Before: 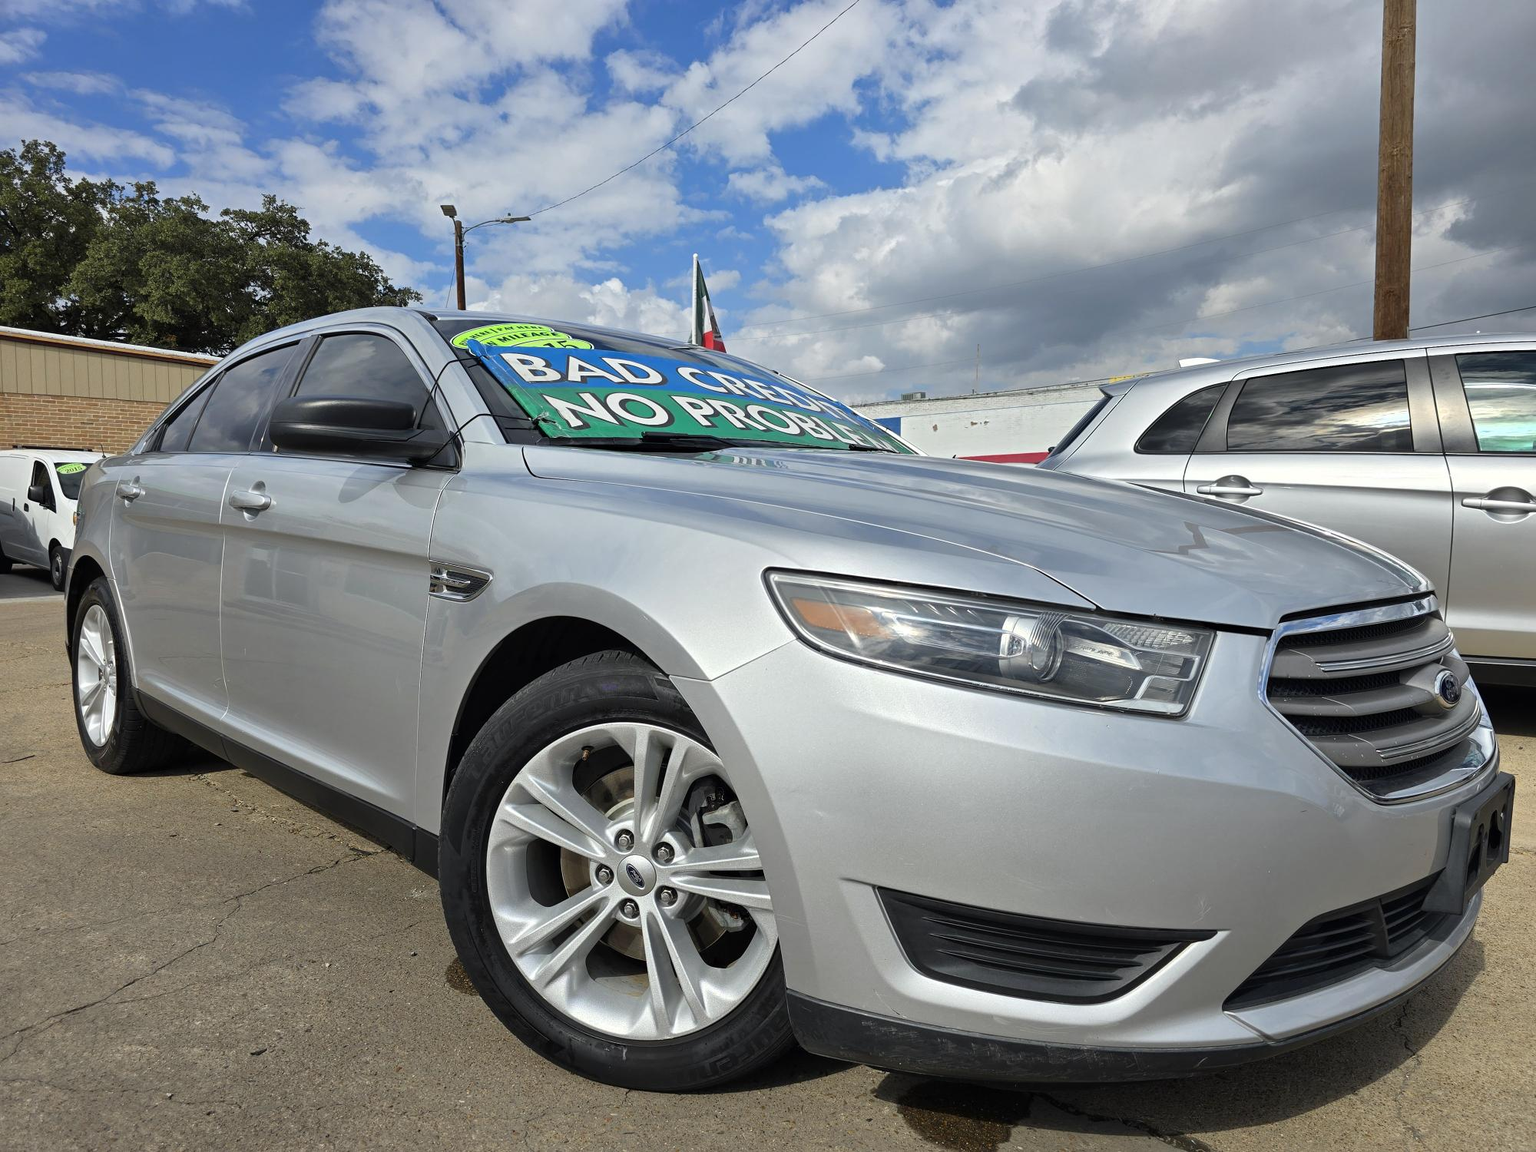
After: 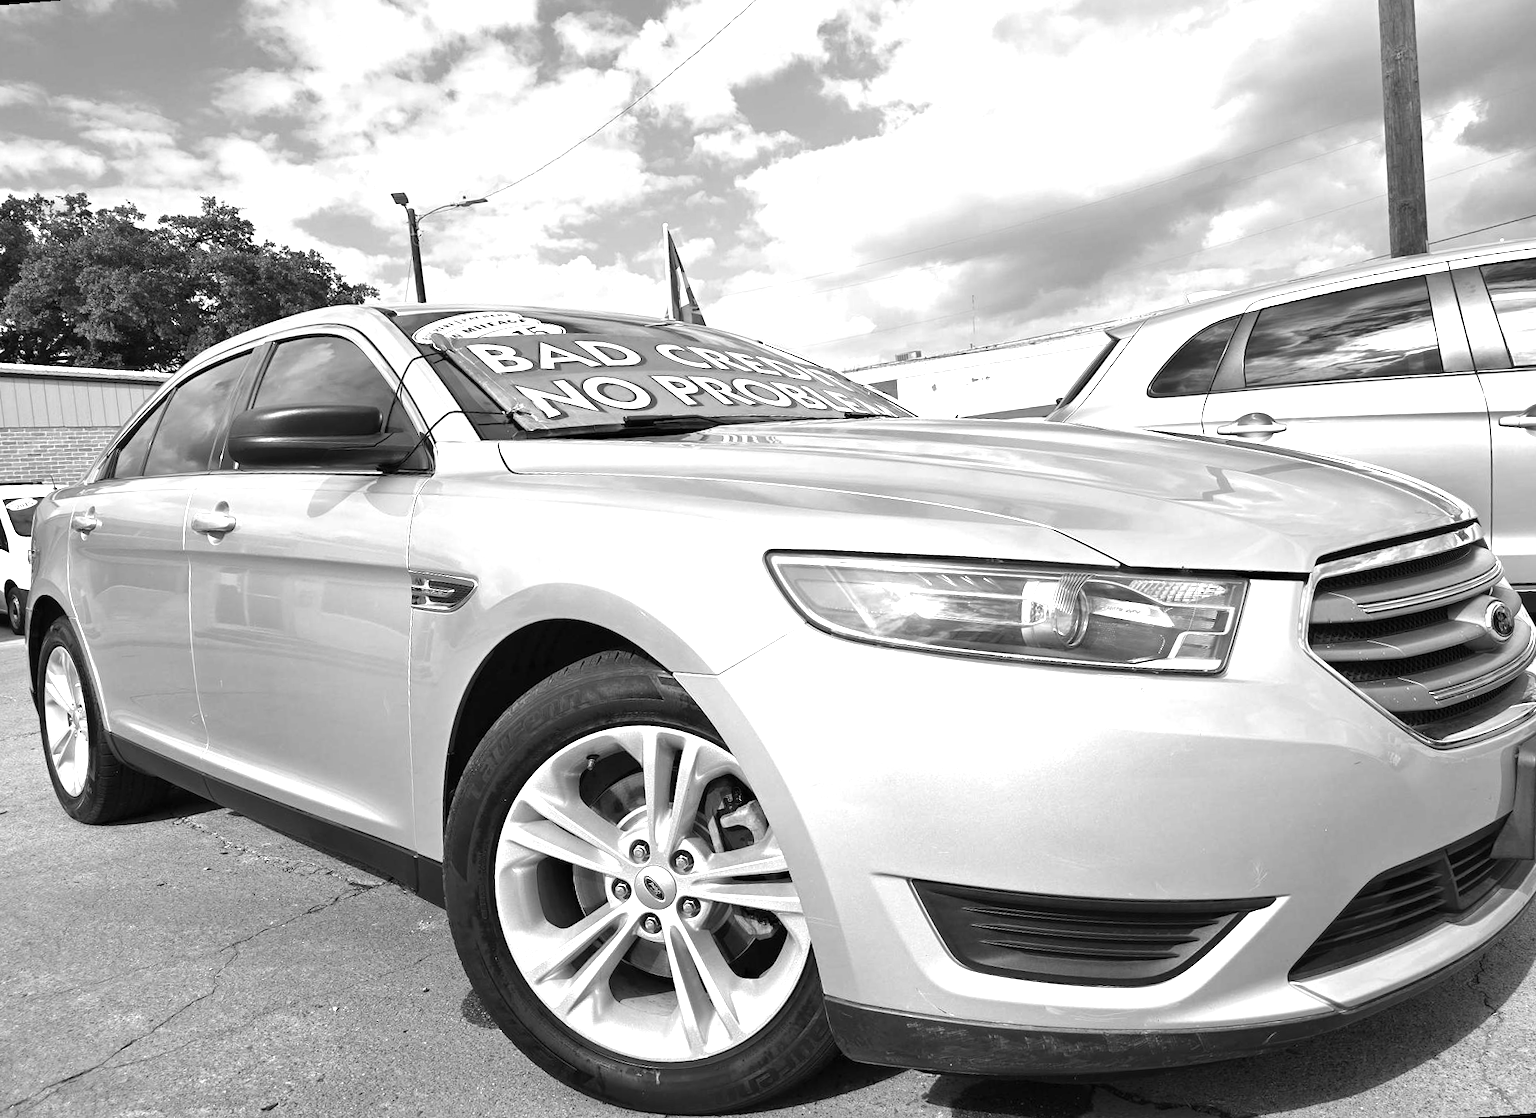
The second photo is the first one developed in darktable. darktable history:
exposure: black level correction 0, exposure 1.2 EV, compensate highlight preservation false
monochrome: on, module defaults
rotate and perspective: rotation -4.57°, crop left 0.054, crop right 0.944, crop top 0.087, crop bottom 0.914
rgb levels: mode RGB, independent channels, levels [[0, 0.5, 1], [0, 0.521, 1], [0, 0.536, 1]]
